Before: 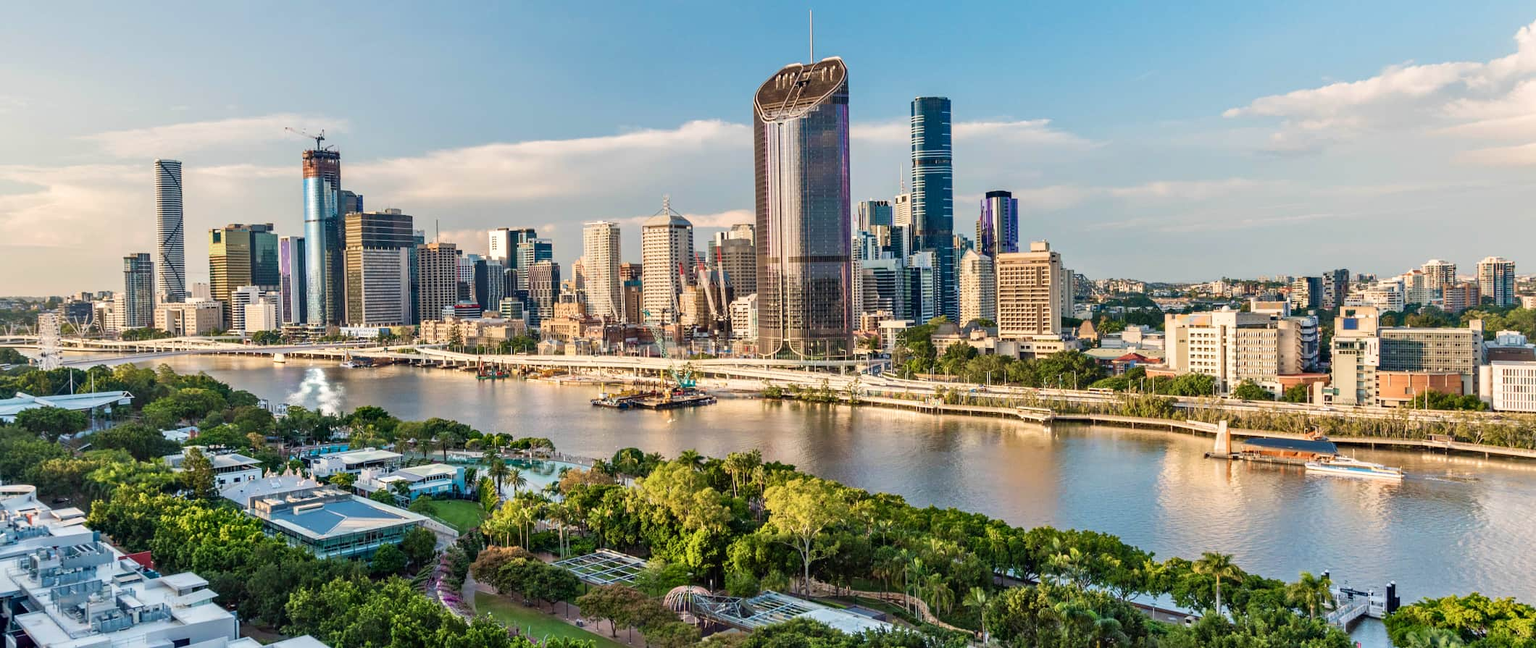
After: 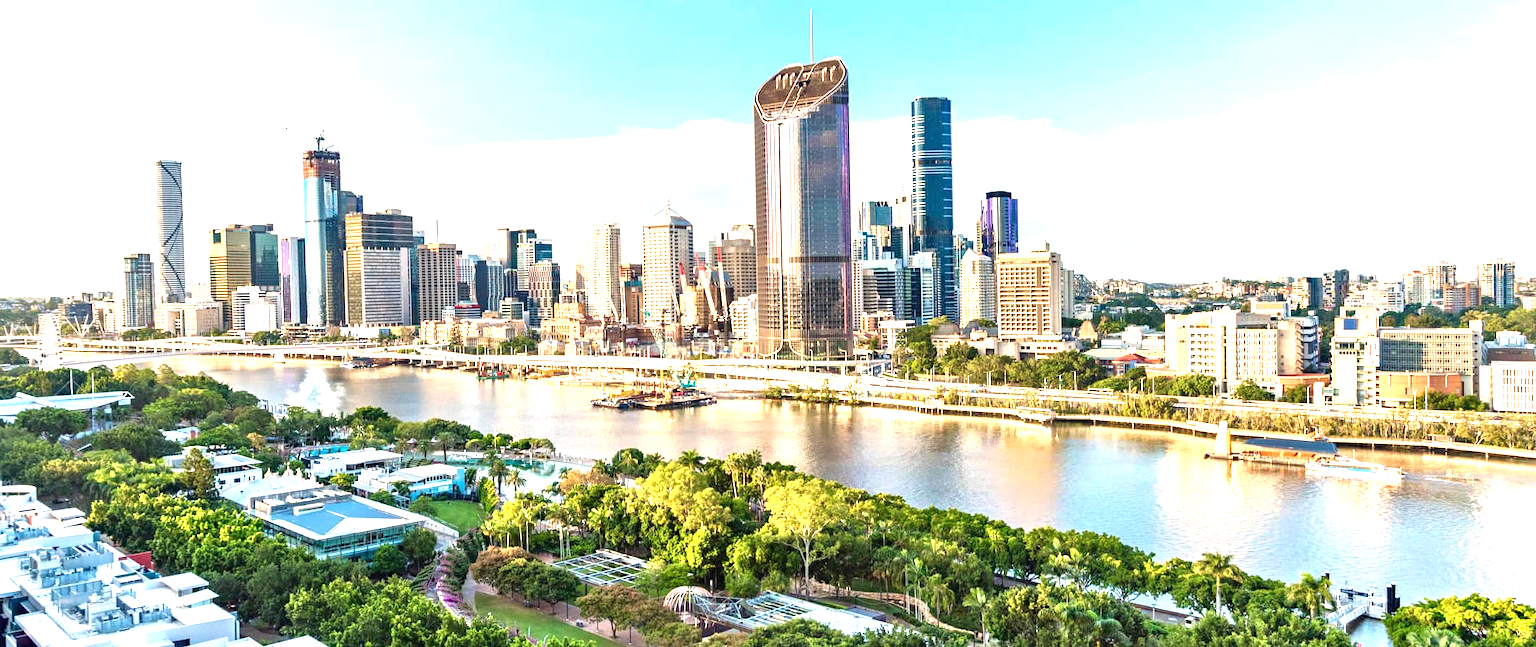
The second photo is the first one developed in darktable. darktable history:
exposure: black level correction 0, exposure 1.344 EV, compensate exposure bias true, compensate highlight preservation false
crop: bottom 0.071%
